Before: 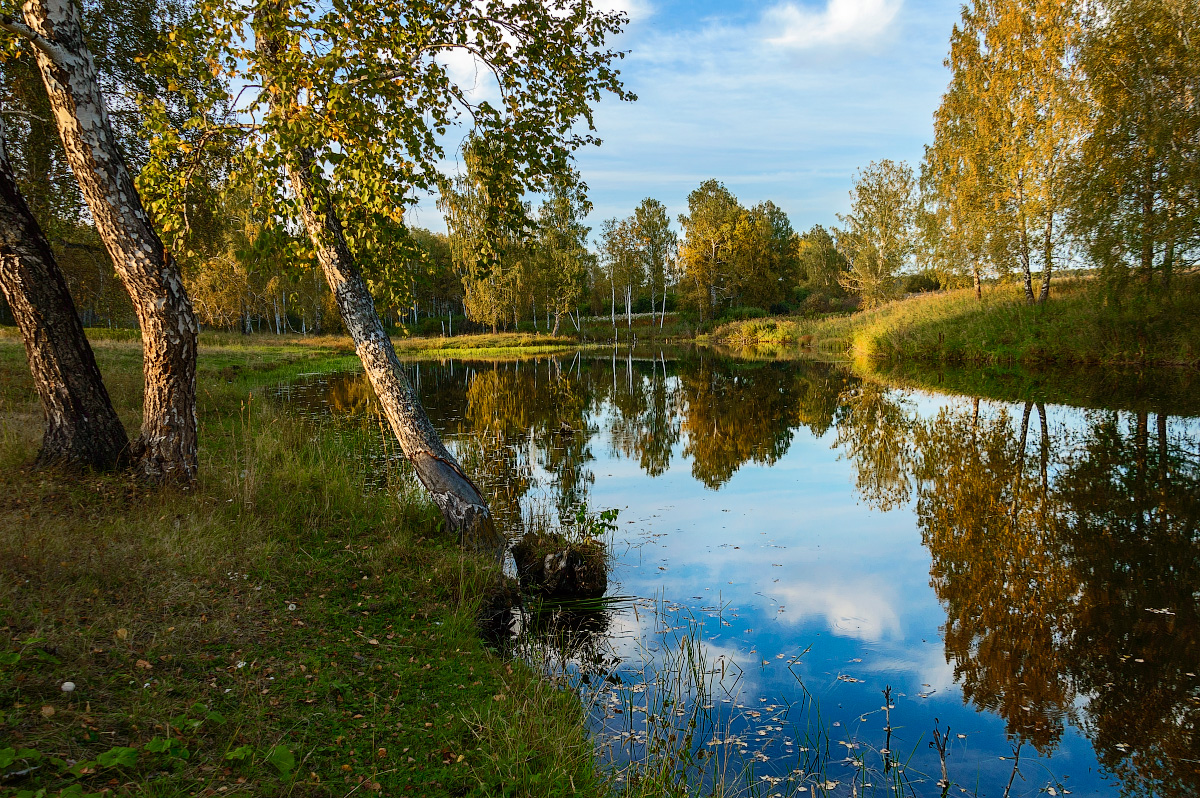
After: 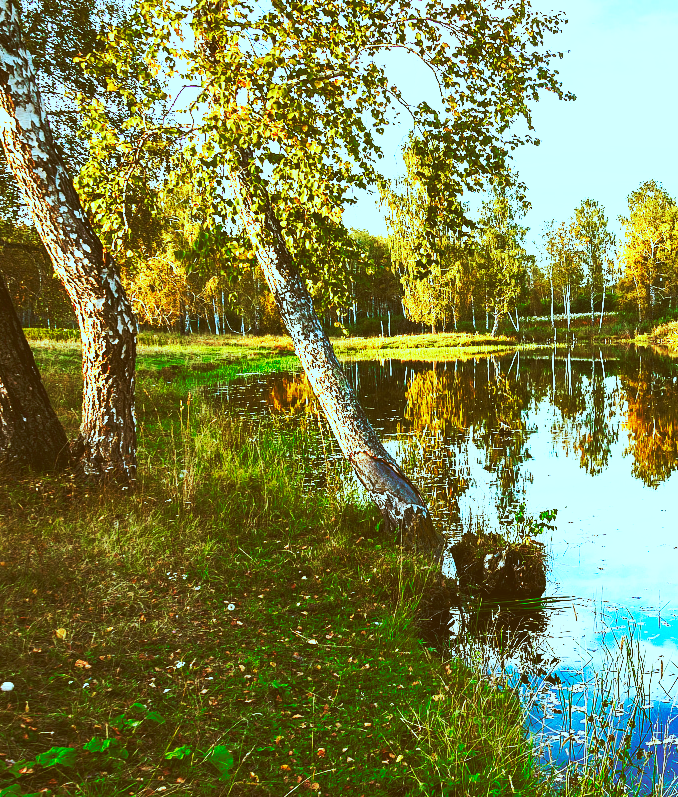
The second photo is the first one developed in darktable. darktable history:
crop: left 5.087%, right 38.373%
color correction: highlights a* -14.52, highlights b* -16.01, shadows a* 10.03, shadows b* 28.93
exposure: exposure 0.643 EV, compensate highlight preservation false
base curve: curves: ch0 [(0, 0.015) (0.085, 0.116) (0.134, 0.298) (0.19, 0.545) (0.296, 0.764) (0.599, 0.982) (1, 1)], preserve colors none
